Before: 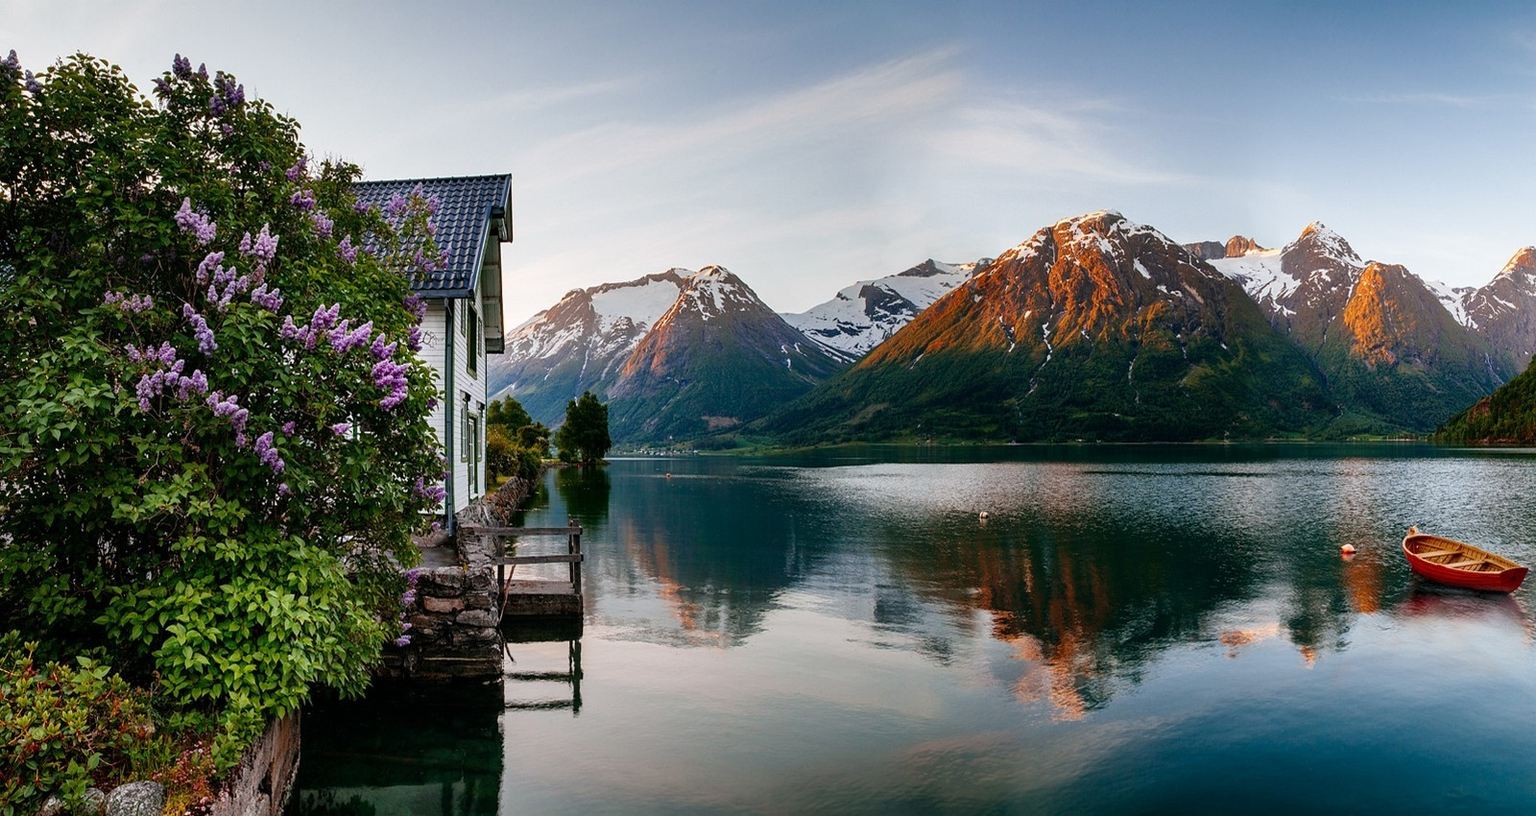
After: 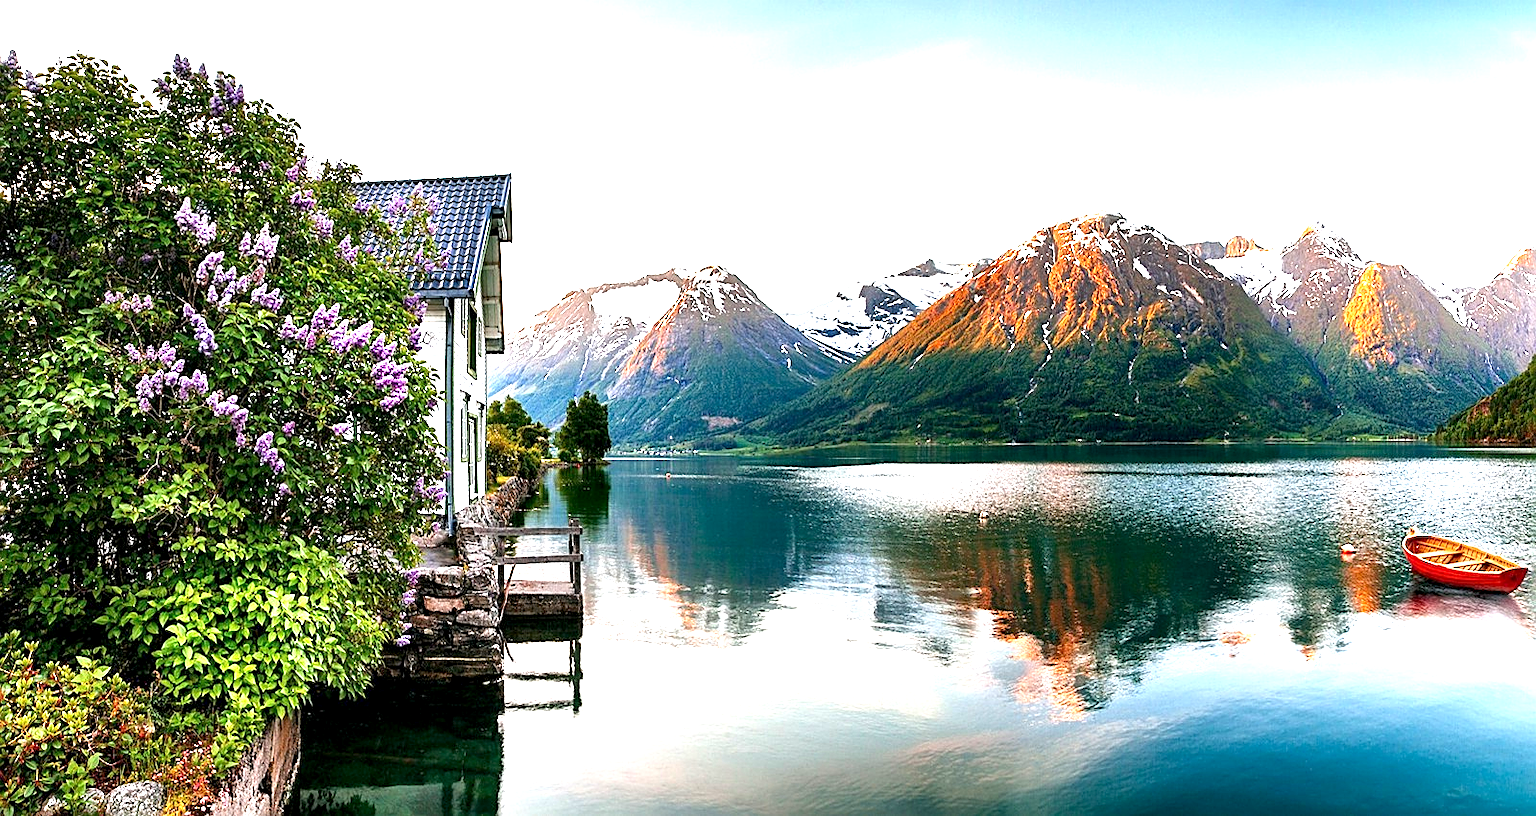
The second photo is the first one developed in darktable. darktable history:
exposure: black level correction 0.001, exposure 1.856 EV, compensate highlight preservation false
sharpen: on, module defaults
